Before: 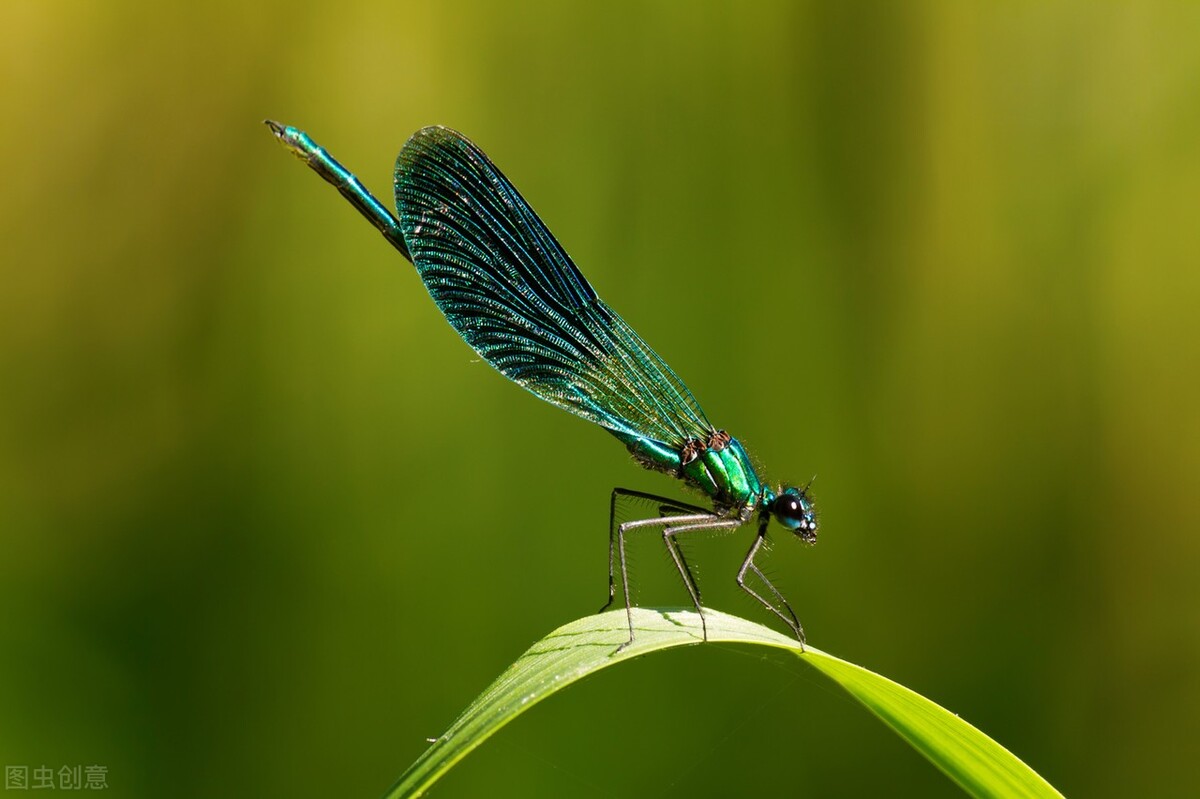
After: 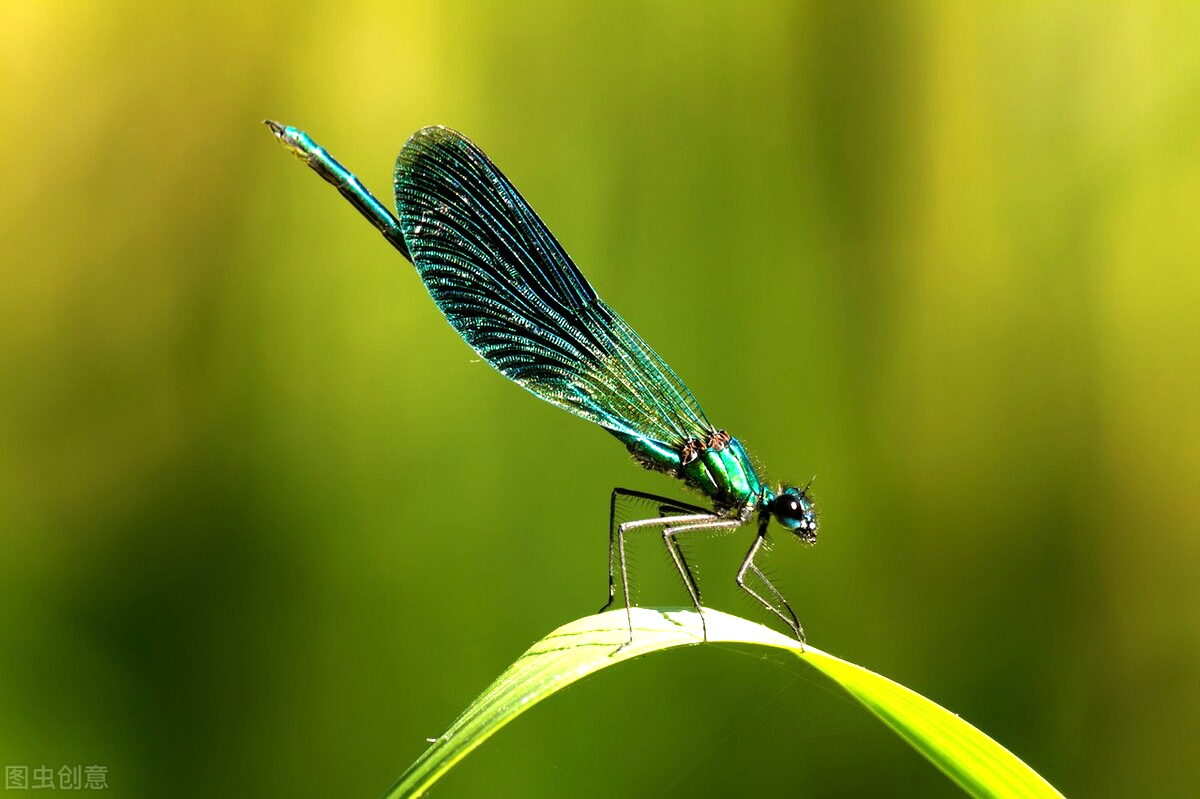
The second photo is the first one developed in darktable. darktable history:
tone equalizer: -8 EV -1.09 EV, -7 EV -1.05 EV, -6 EV -0.901 EV, -5 EV -0.588 EV, -3 EV 0.564 EV, -2 EV 0.865 EV, -1 EV 1 EV, +0 EV 1.07 EV
